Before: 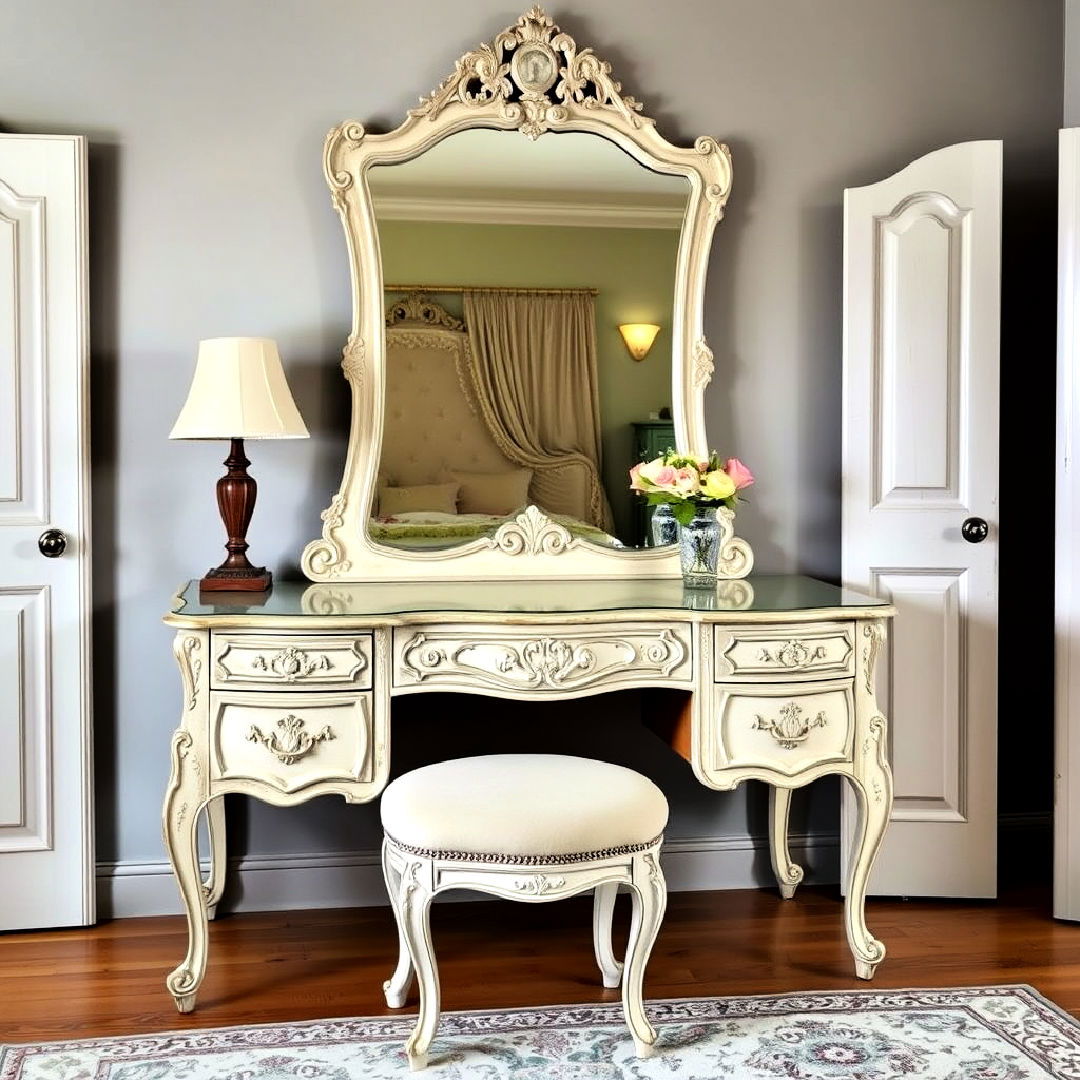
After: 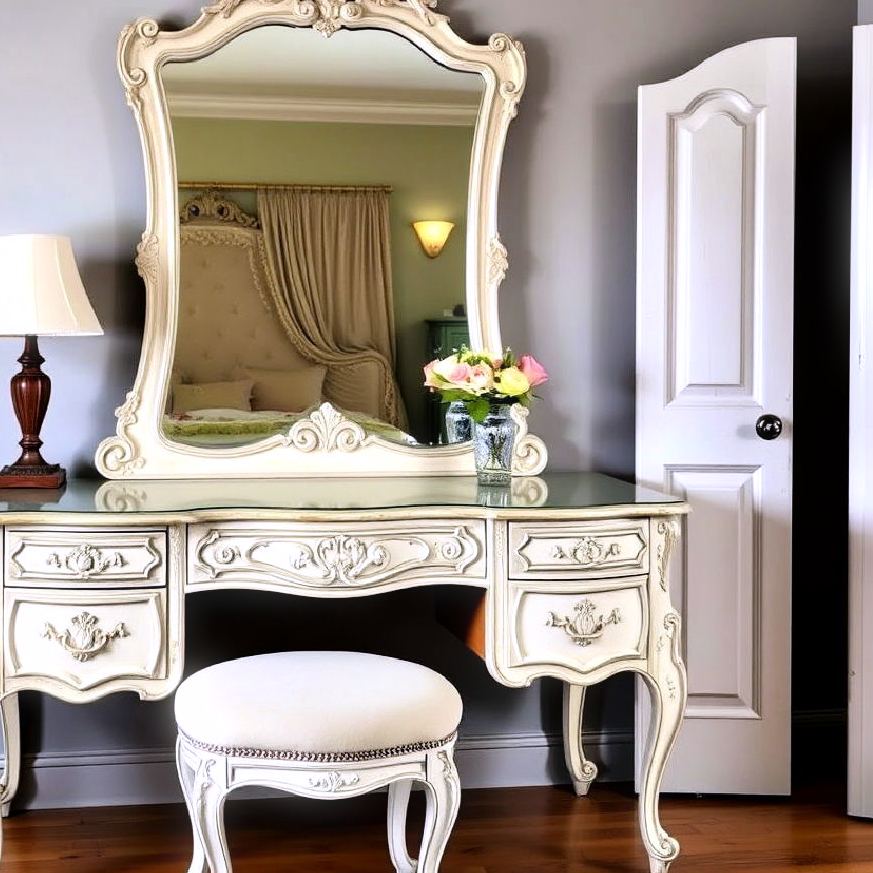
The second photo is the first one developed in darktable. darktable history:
white balance: red 1.004, blue 1.096
bloom: size 3%, threshold 100%, strength 0%
crop: left 19.159%, top 9.58%, bottom 9.58%
